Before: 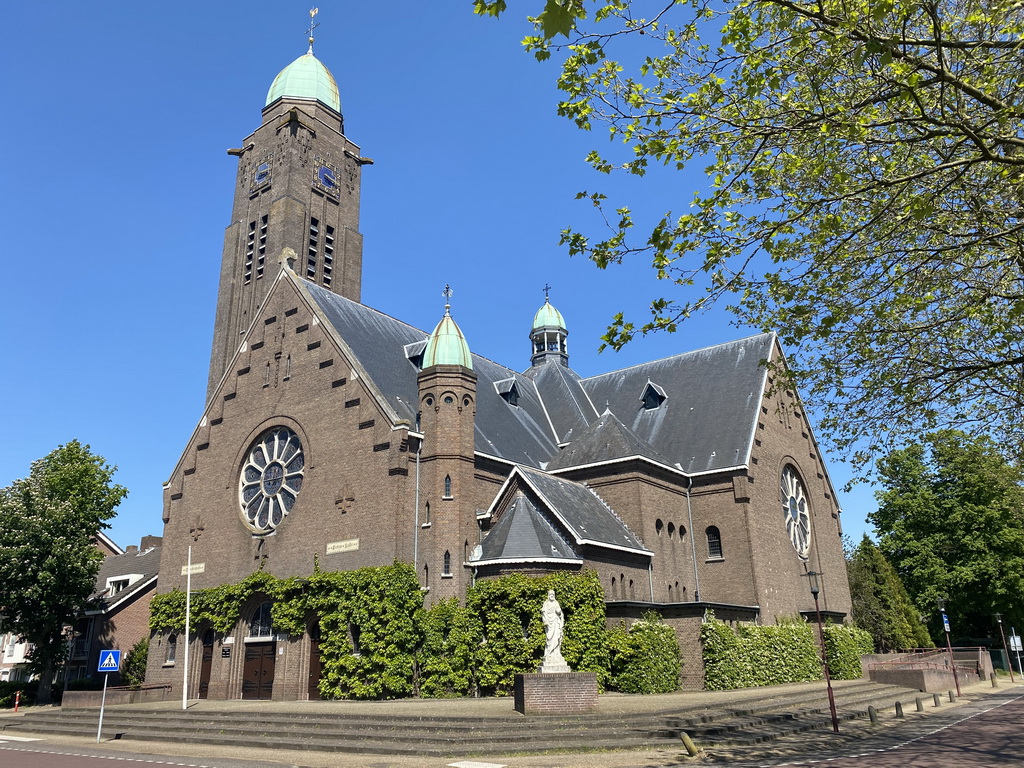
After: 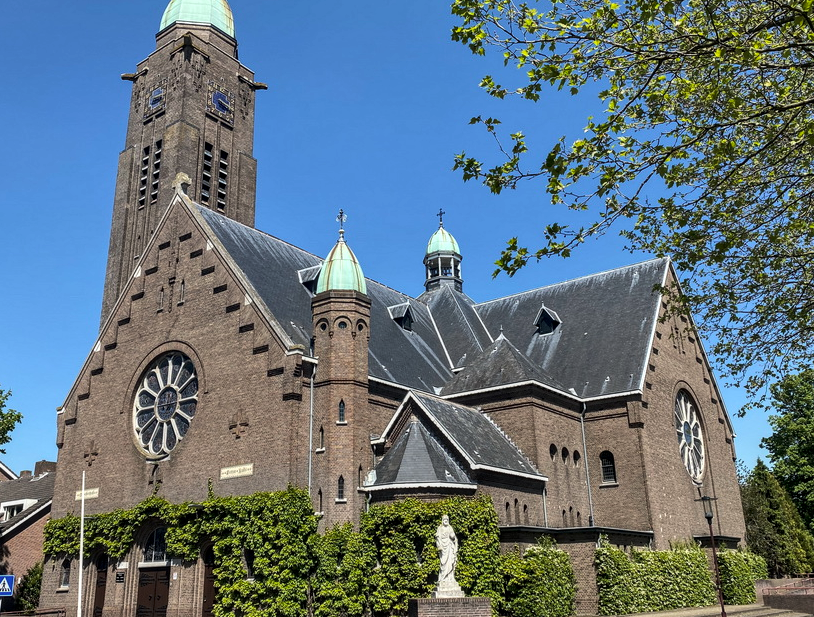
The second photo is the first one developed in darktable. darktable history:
shadows and highlights: shadows 58.31, soften with gaussian
crop and rotate: left 10.363%, top 9.784%, right 10.081%, bottom 9.811%
contrast brightness saturation: saturation -0.049
local contrast: on, module defaults
tone curve: curves: ch0 [(0, 0) (0.003, 0.006) (0.011, 0.01) (0.025, 0.017) (0.044, 0.029) (0.069, 0.043) (0.1, 0.064) (0.136, 0.091) (0.177, 0.128) (0.224, 0.162) (0.277, 0.206) (0.335, 0.258) (0.399, 0.324) (0.468, 0.404) (0.543, 0.499) (0.623, 0.595) (0.709, 0.693) (0.801, 0.786) (0.898, 0.883) (1, 1)], color space Lab, linked channels, preserve colors none
